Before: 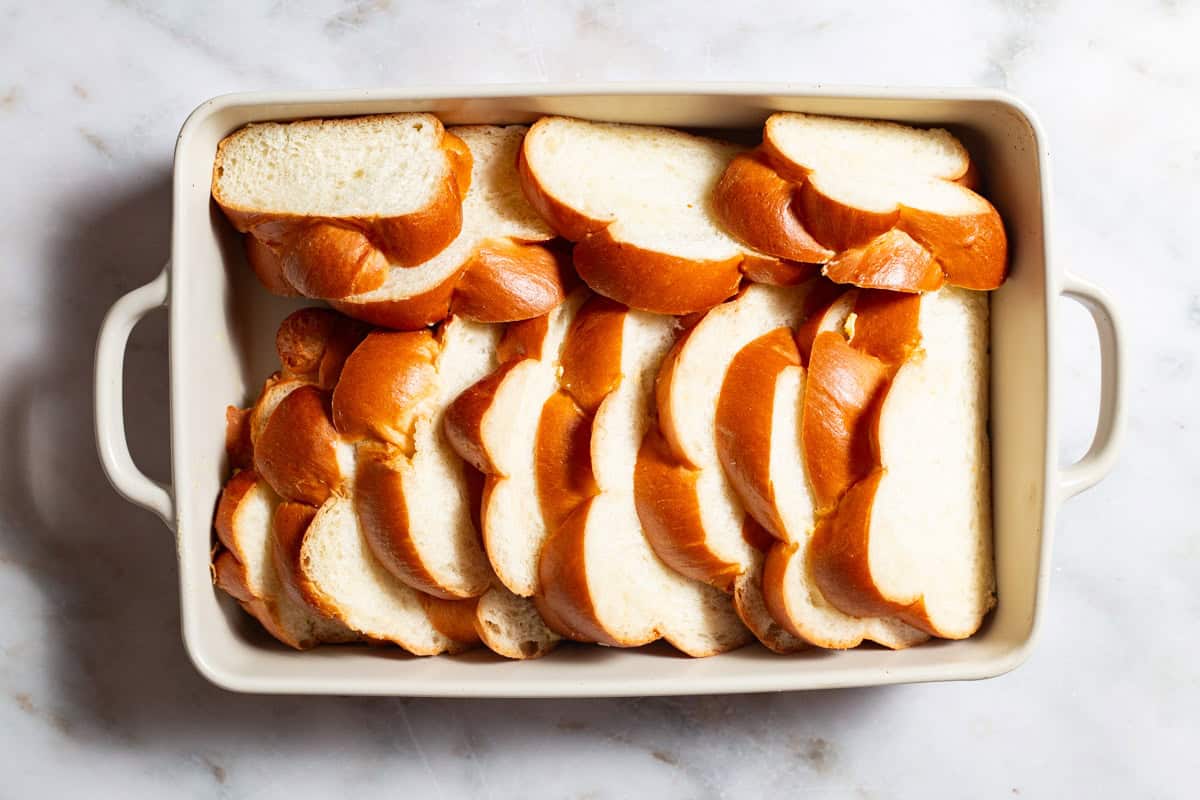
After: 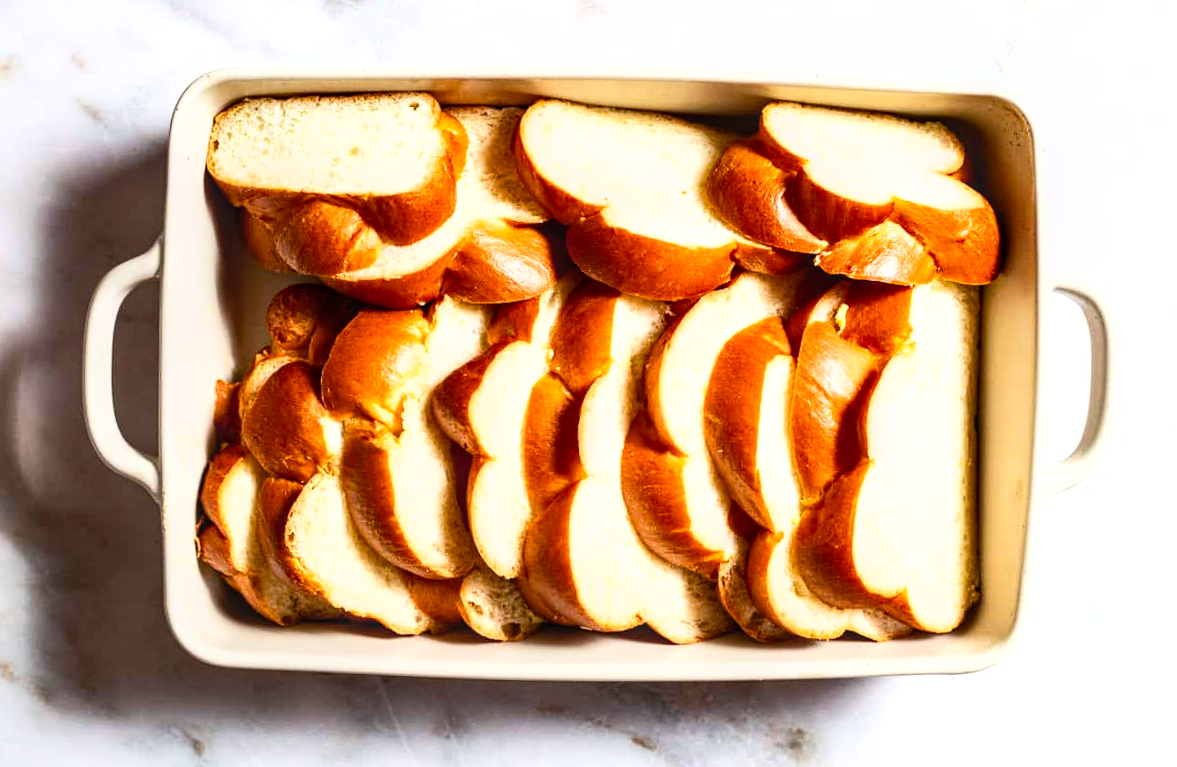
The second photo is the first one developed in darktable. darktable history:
local contrast: detail 130%
contrast brightness saturation: contrast 0.2, brightness 0.15, saturation 0.14
rotate and perspective: rotation 1.57°, crop left 0.018, crop right 0.982, crop top 0.039, crop bottom 0.961
shadows and highlights: radius 125.46, shadows 30.51, highlights -30.51, low approximation 0.01, soften with gaussian
color balance rgb: shadows lift › luminance -20%, power › hue 72.24°, highlights gain › luminance 15%, global offset › hue 171.6°, perceptual saturation grading › highlights -15%, perceptual saturation grading › shadows 25%, global vibrance 35%, contrast 10%
